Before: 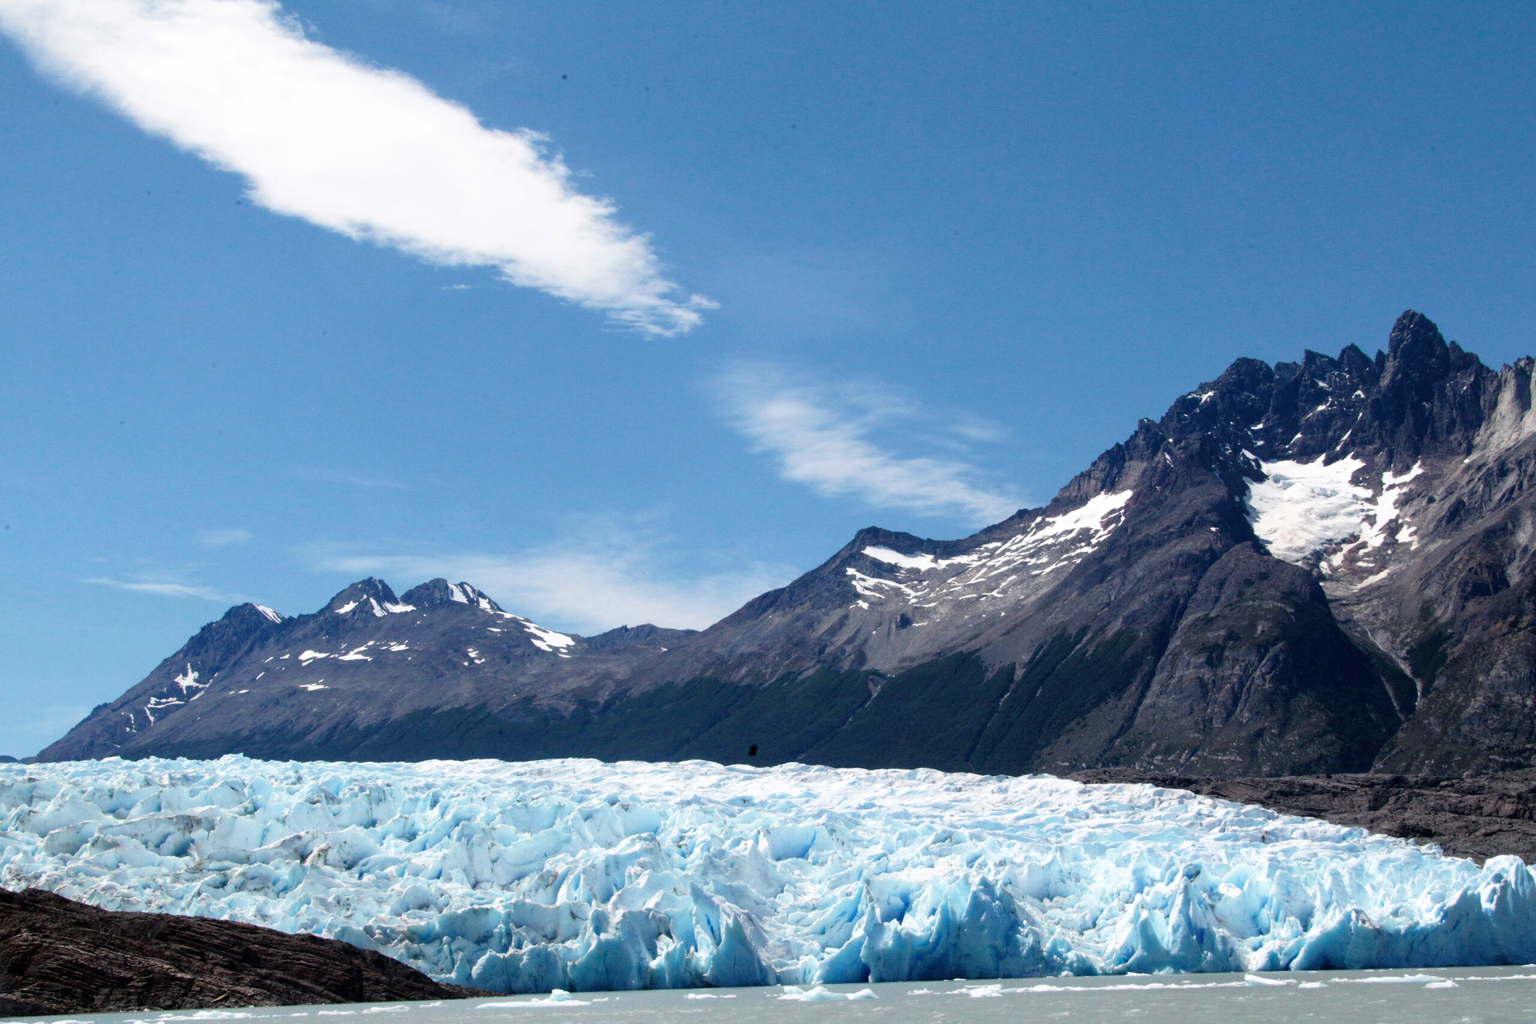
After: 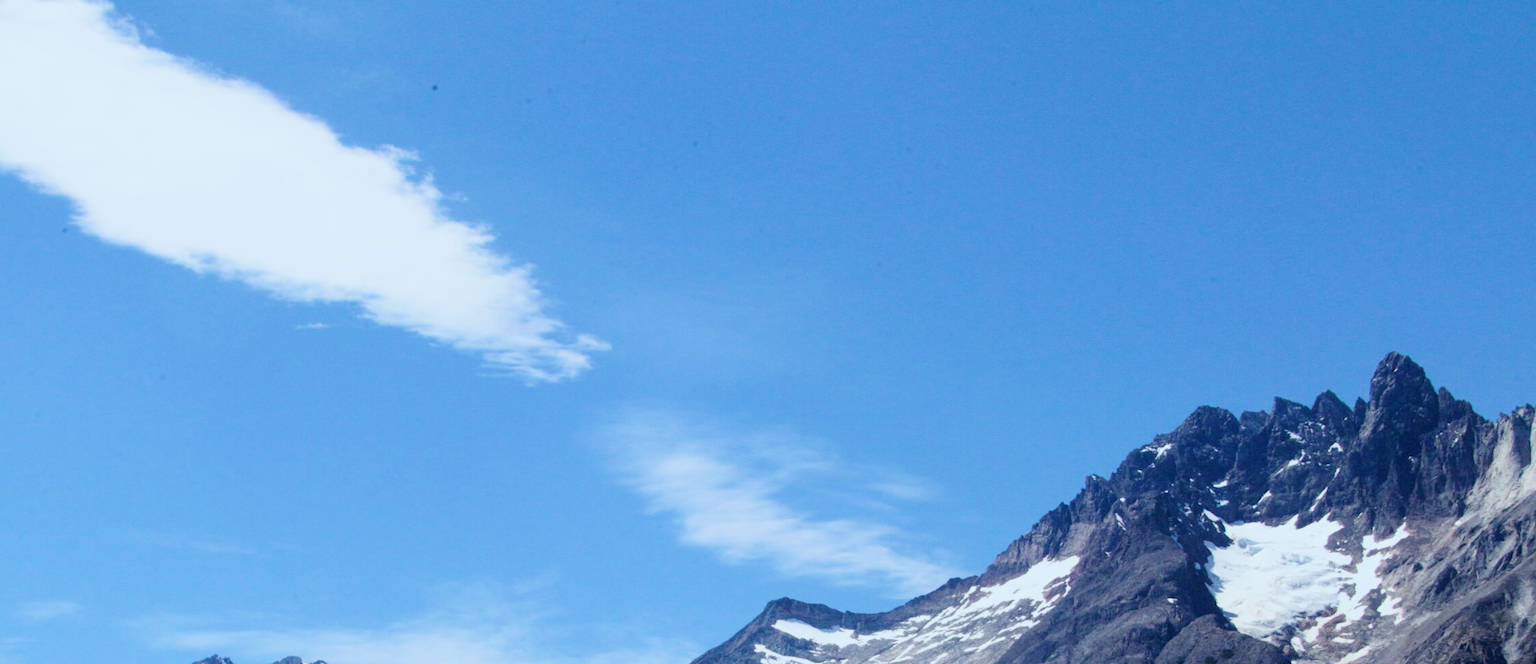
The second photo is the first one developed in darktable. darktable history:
filmic rgb: black relative exposure -7.65 EV, white relative exposure 4.56 EV, hardness 3.61, color science v6 (2022)
exposure: exposure 0.935 EV, compensate highlight preservation false
white balance: red 0.925, blue 1.046
crop and rotate: left 11.812%, bottom 42.776%
